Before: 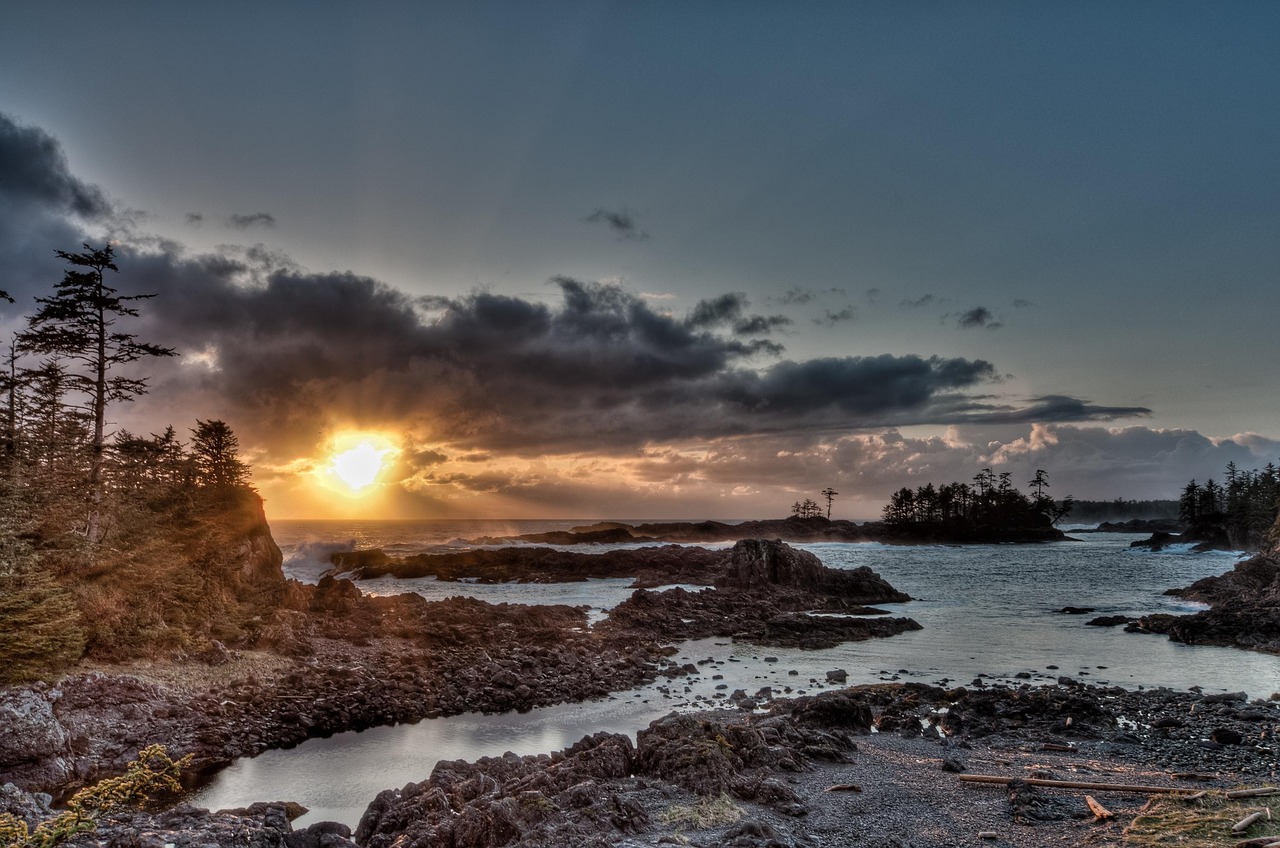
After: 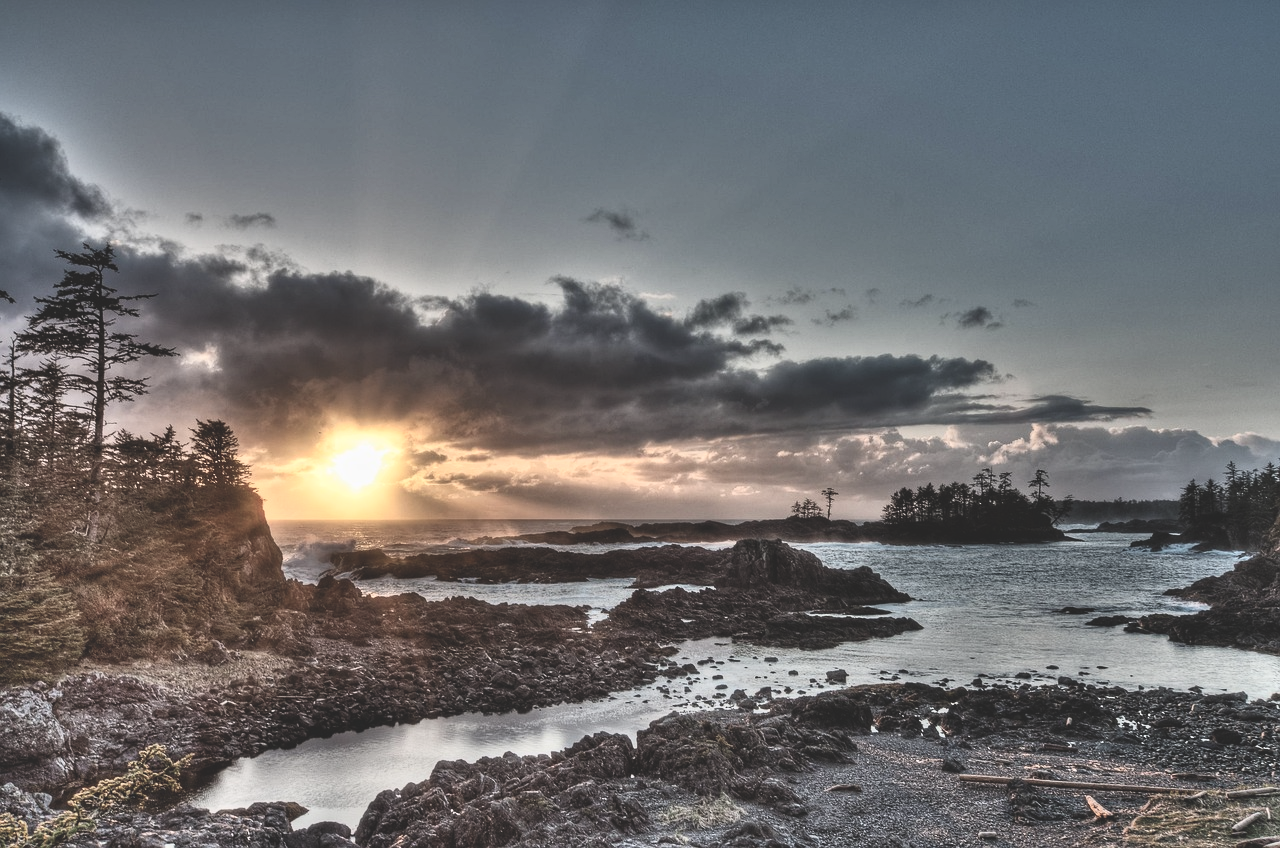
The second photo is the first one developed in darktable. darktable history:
exposure: black level correction -0.015, exposure -0.524 EV, compensate highlight preservation false
contrast brightness saturation: contrast 0.437, brightness 0.546, saturation -0.202
shadows and highlights: low approximation 0.01, soften with gaussian
levels: levels [0.026, 0.507, 0.987]
